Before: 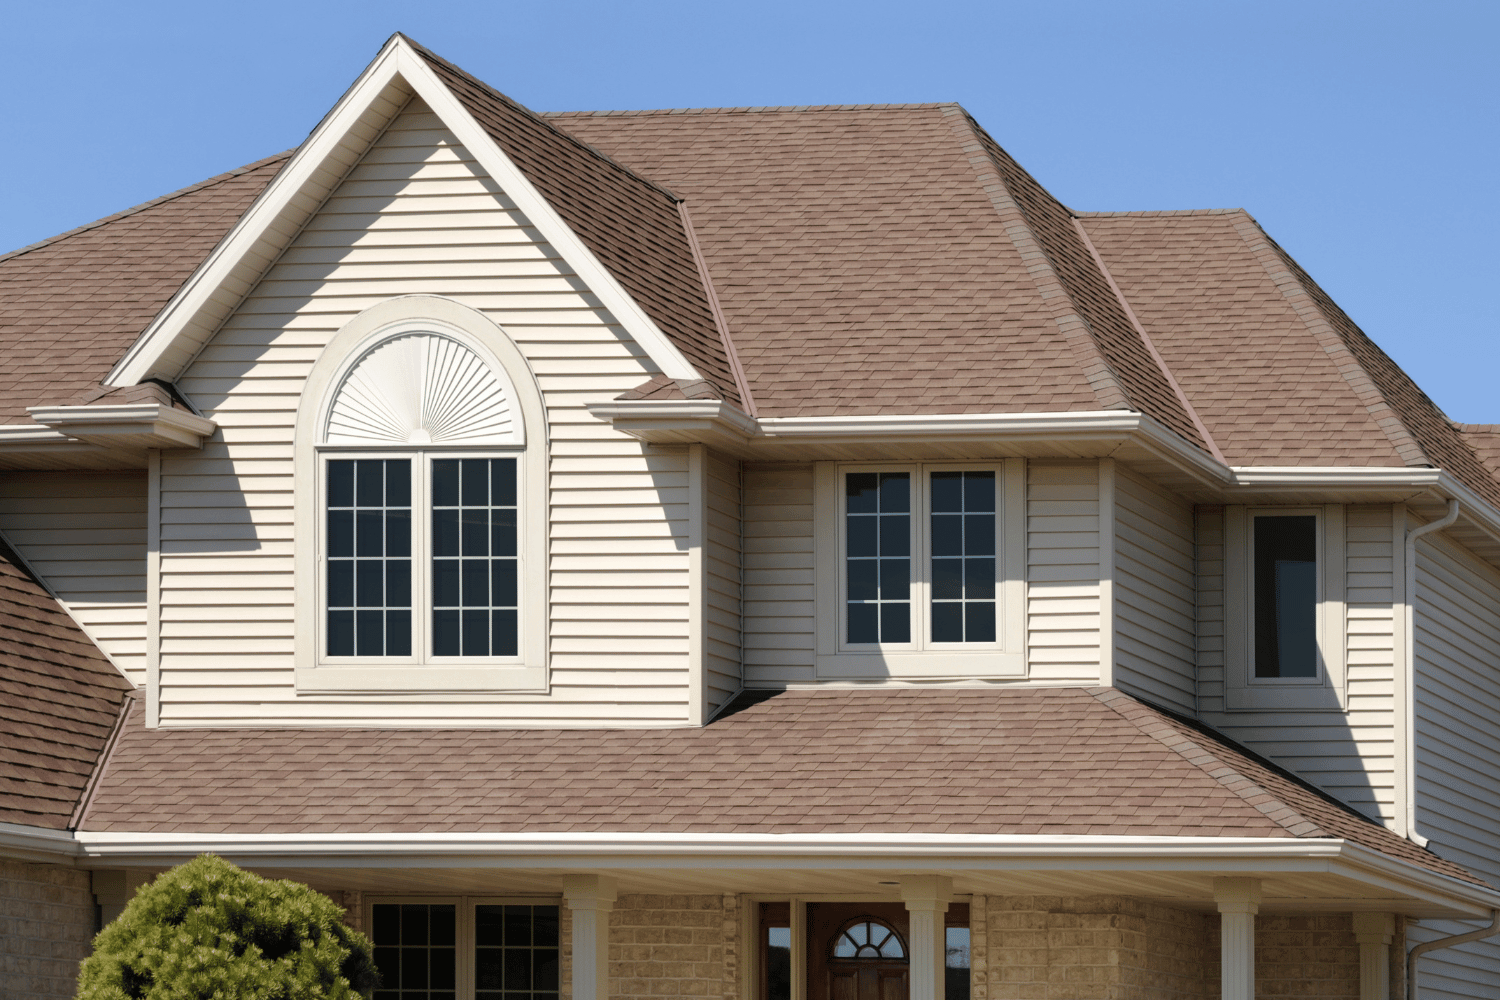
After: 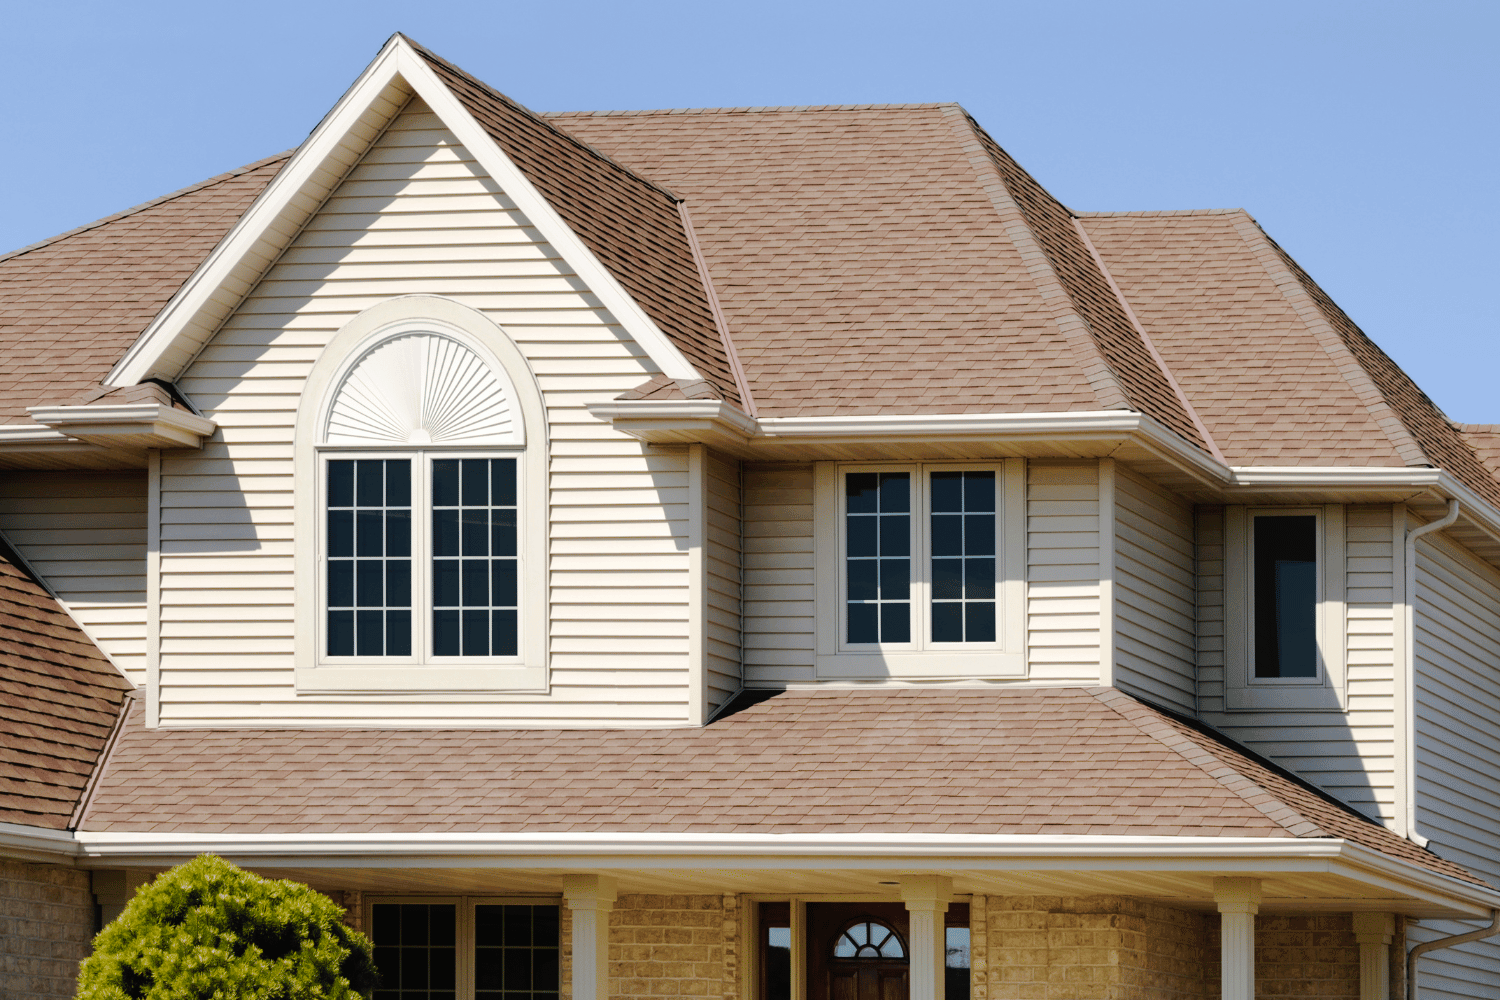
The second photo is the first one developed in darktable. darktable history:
tone curve: curves: ch0 [(0, 0) (0.003, 0.012) (0.011, 0.014) (0.025, 0.019) (0.044, 0.028) (0.069, 0.039) (0.1, 0.056) (0.136, 0.093) (0.177, 0.147) (0.224, 0.214) (0.277, 0.29) (0.335, 0.381) (0.399, 0.476) (0.468, 0.557) (0.543, 0.635) (0.623, 0.697) (0.709, 0.764) (0.801, 0.831) (0.898, 0.917) (1, 1)], preserve colors none
color balance rgb: shadows fall-off 101%, linear chroma grading › mid-tones 7.63%, perceptual saturation grading › mid-tones 11.68%, mask middle-gray fulcrum 22.45%, global vibrance 10.11%, saturation formula JzAzBz (2021)
rotate and perspective: automatic cropping off
